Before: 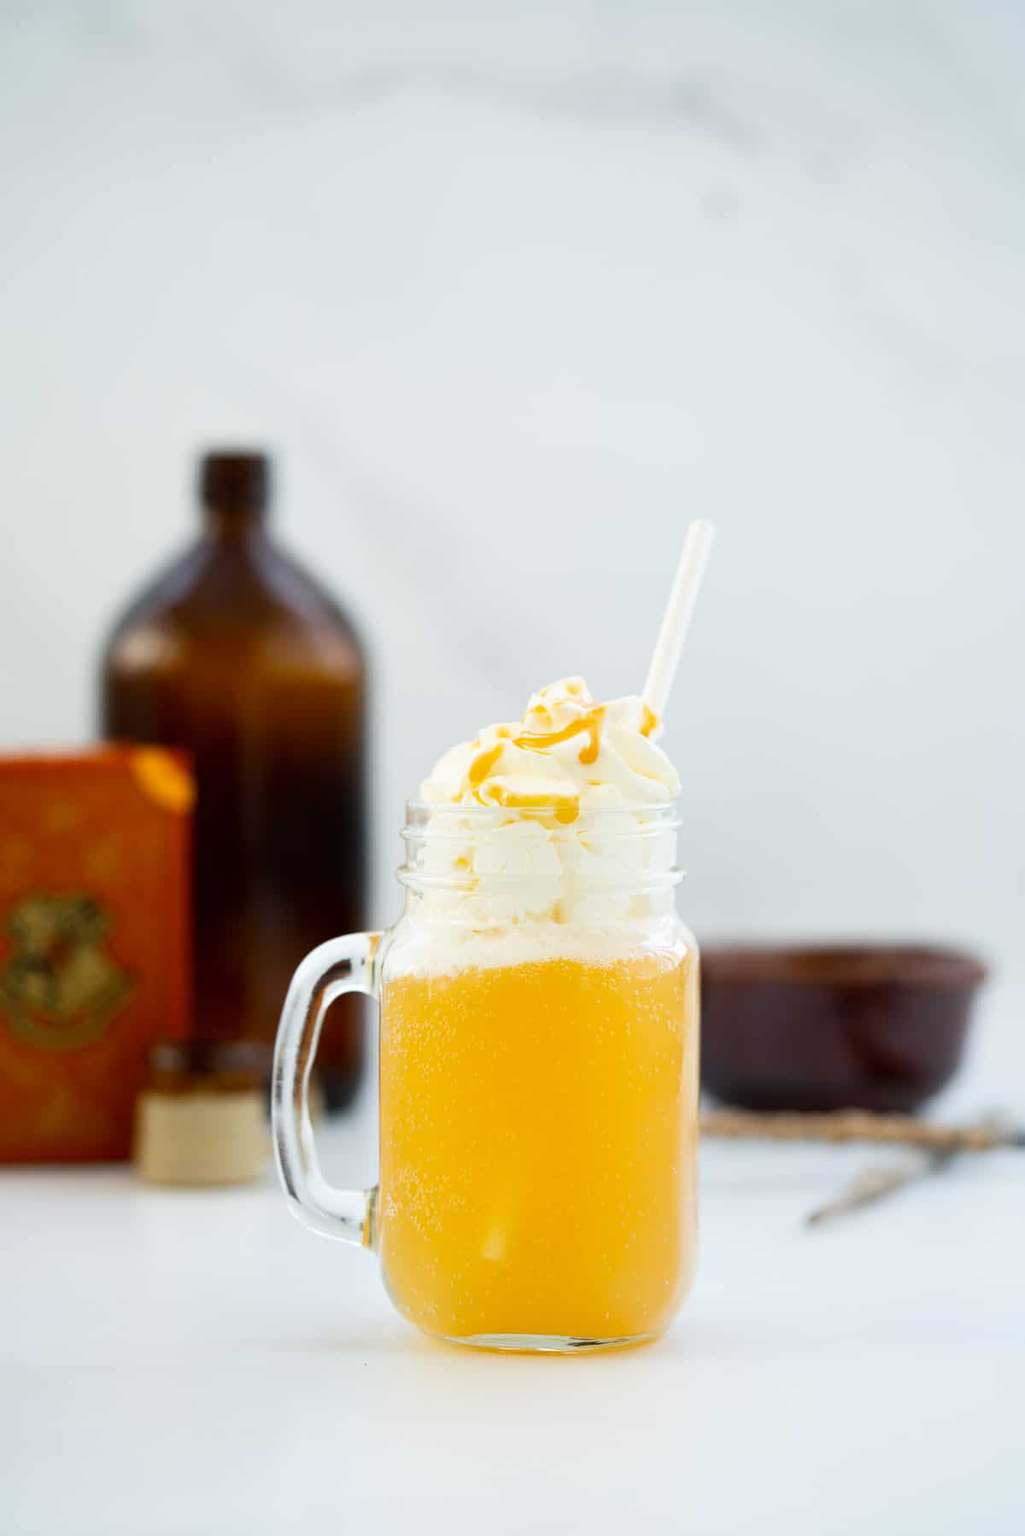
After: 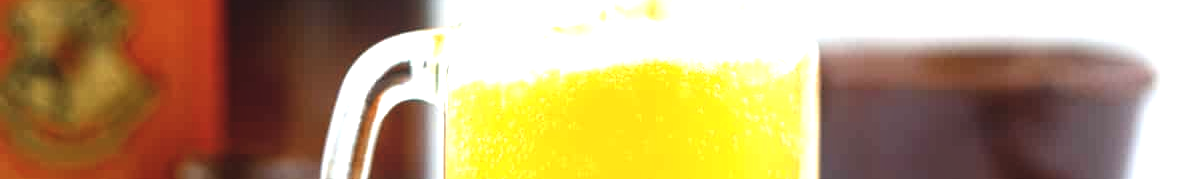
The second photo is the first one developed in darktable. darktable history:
exposure: black level correction -0.005, exposure 1.002 EV, compensate highlight preservation false
crop and rotate: top 59.084%, bottom 30.916%
local contrast: on, module defaults
